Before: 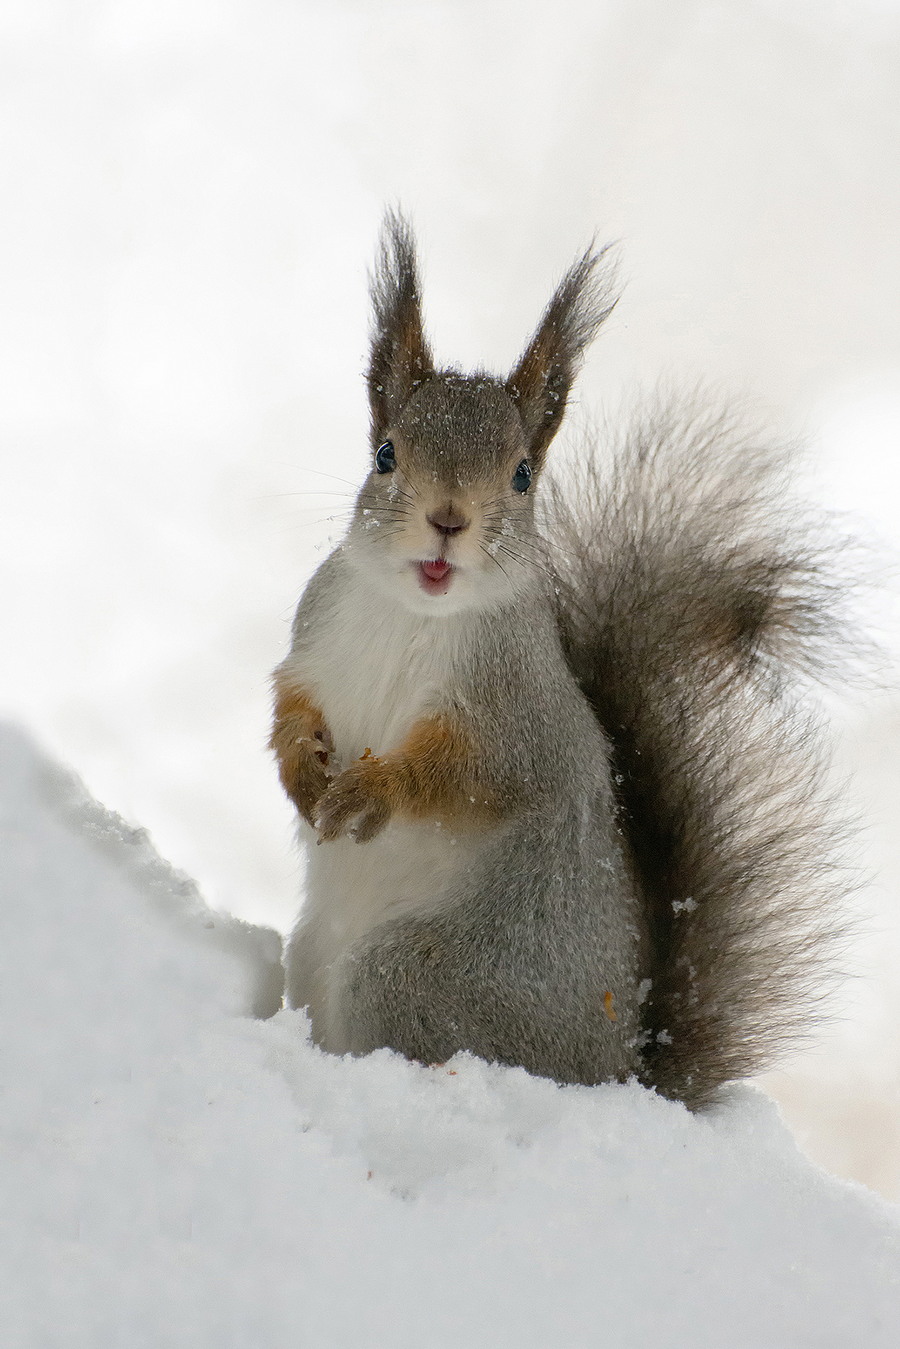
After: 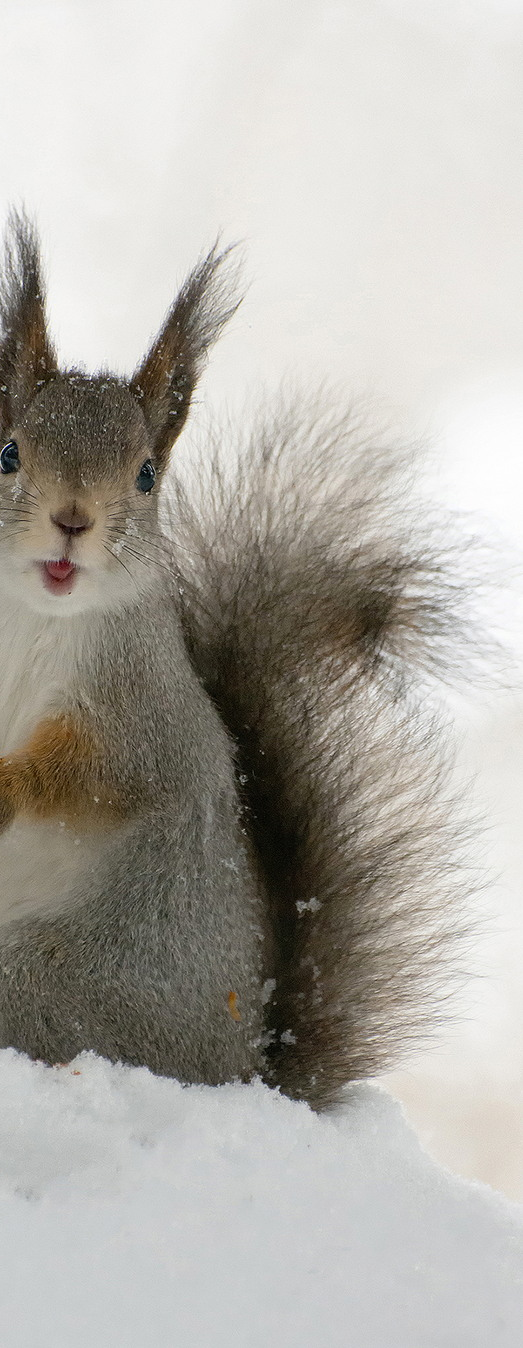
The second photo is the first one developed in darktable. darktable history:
crop: left 41.852%
